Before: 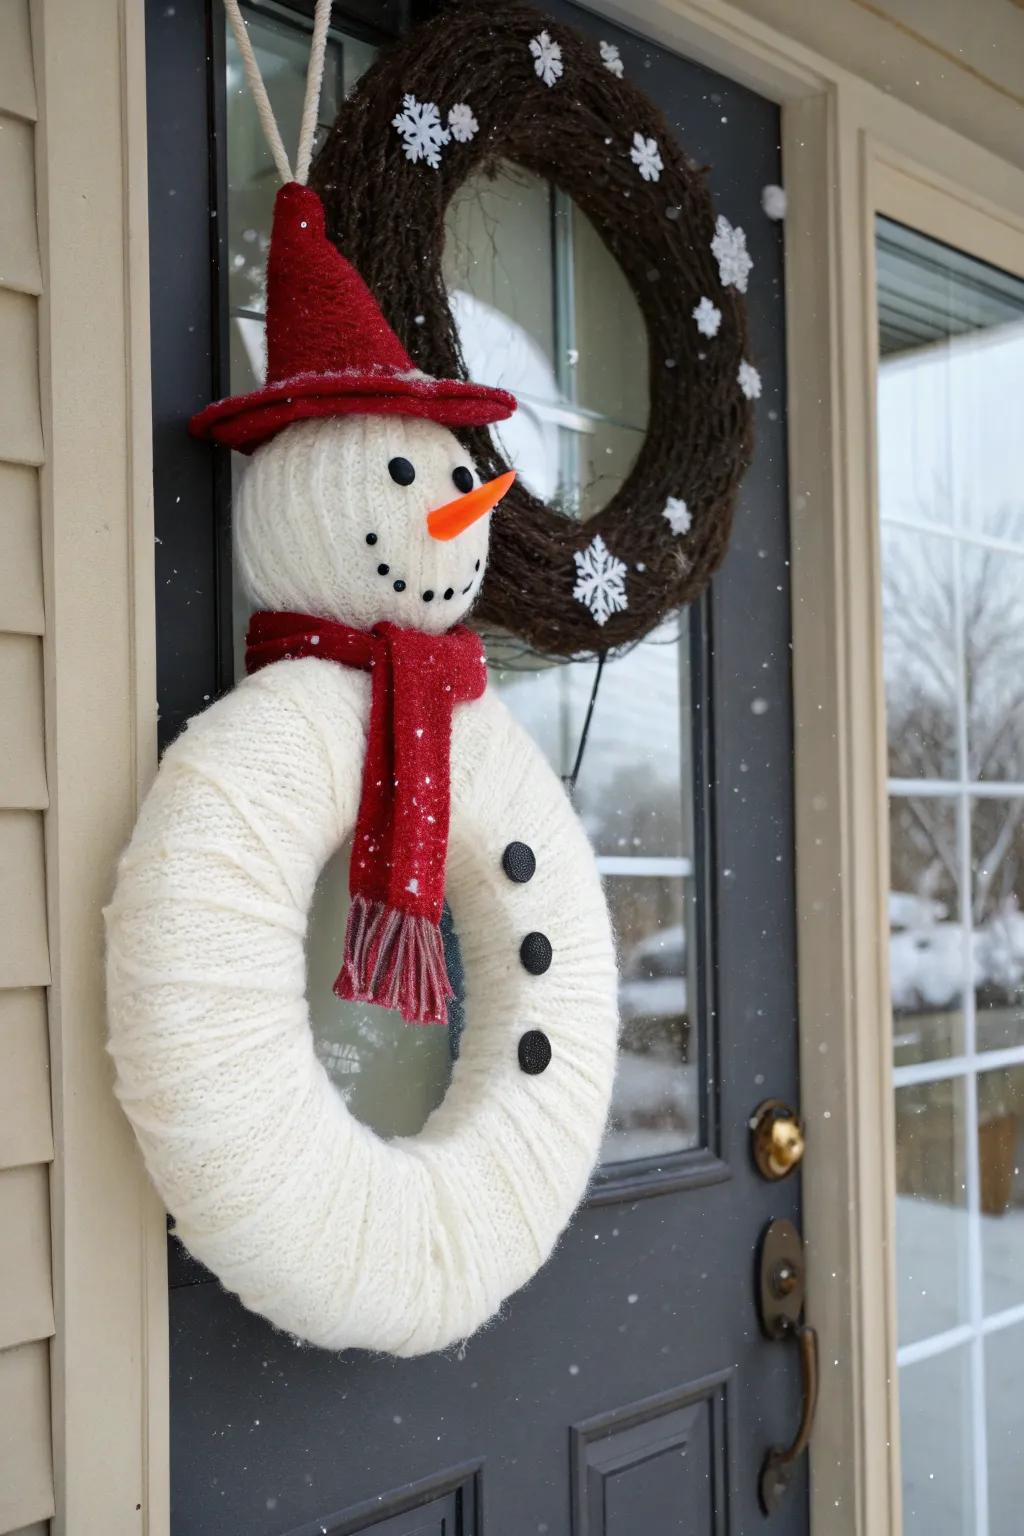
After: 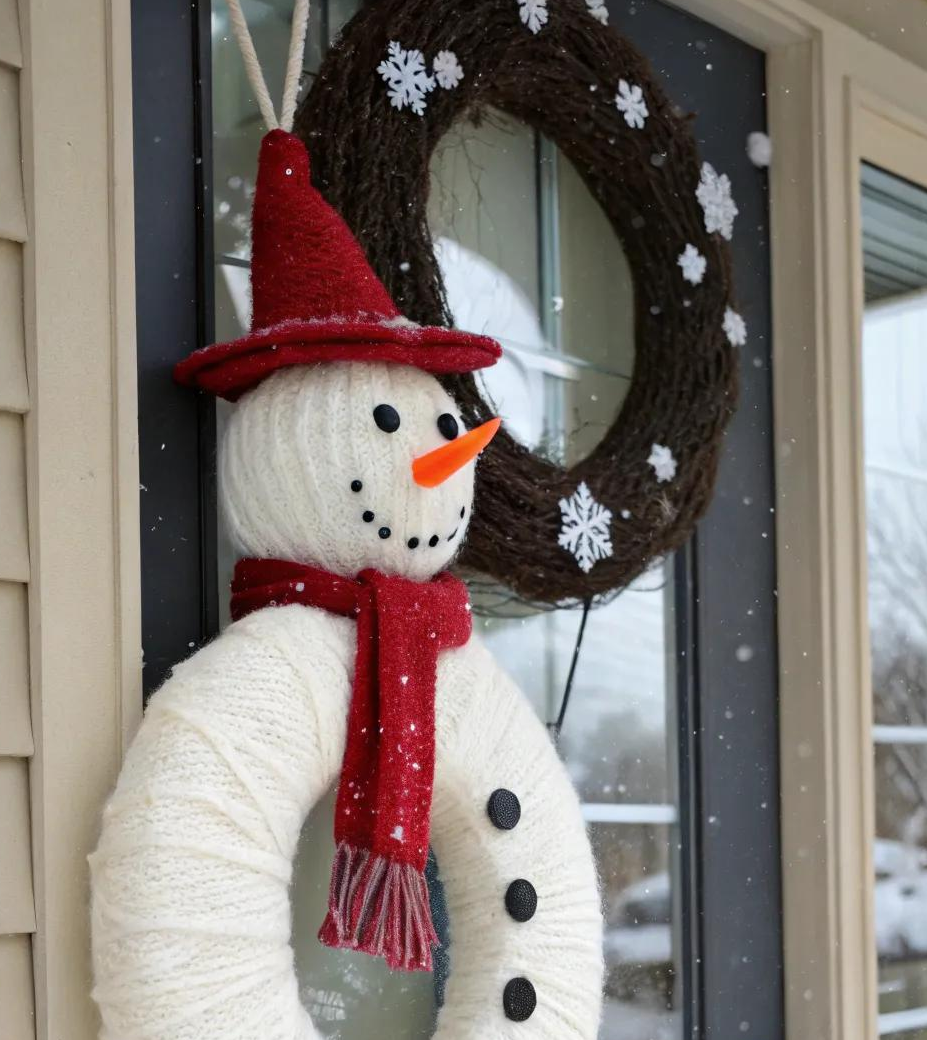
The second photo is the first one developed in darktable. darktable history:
tone equalizer: on, module defaults
crop: left 1.509%, top 3.452%, right 7.696%, bottom 28.452%
